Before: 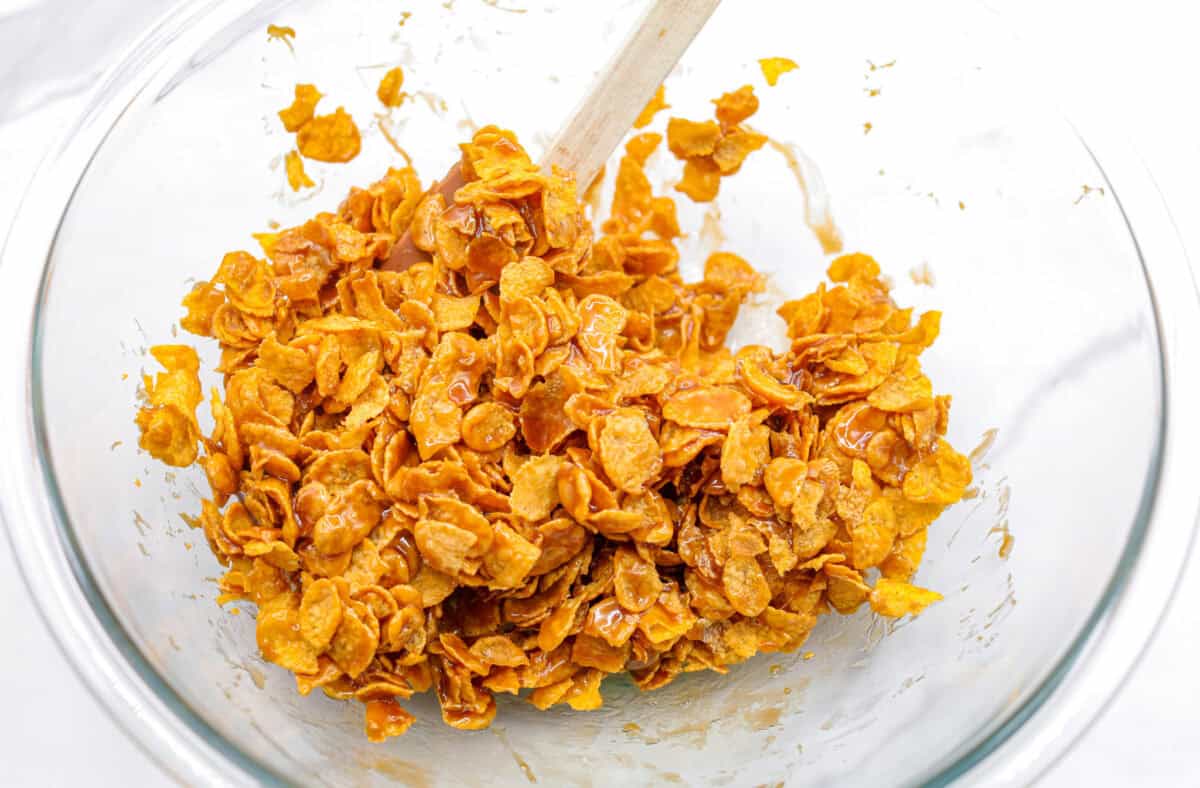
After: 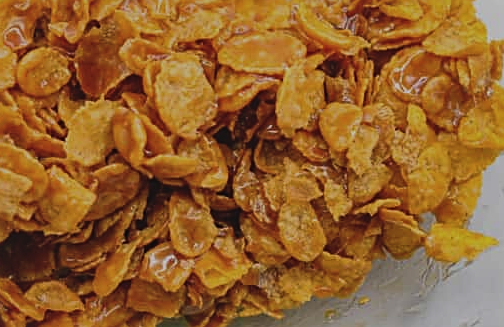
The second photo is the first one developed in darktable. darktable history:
sharpen: on, module defaults
local contrast: mode bilateral grid, contrast 20, coarseness 49, detail 119%, midtone range 0.2
exposure: black level correction -0.017, exposure -1.058 EV, compensate exposure bias true, compensate highlight preservation false
crop: left 37.142%, top 45.099%, right 20.715%, bottom 13.392%
